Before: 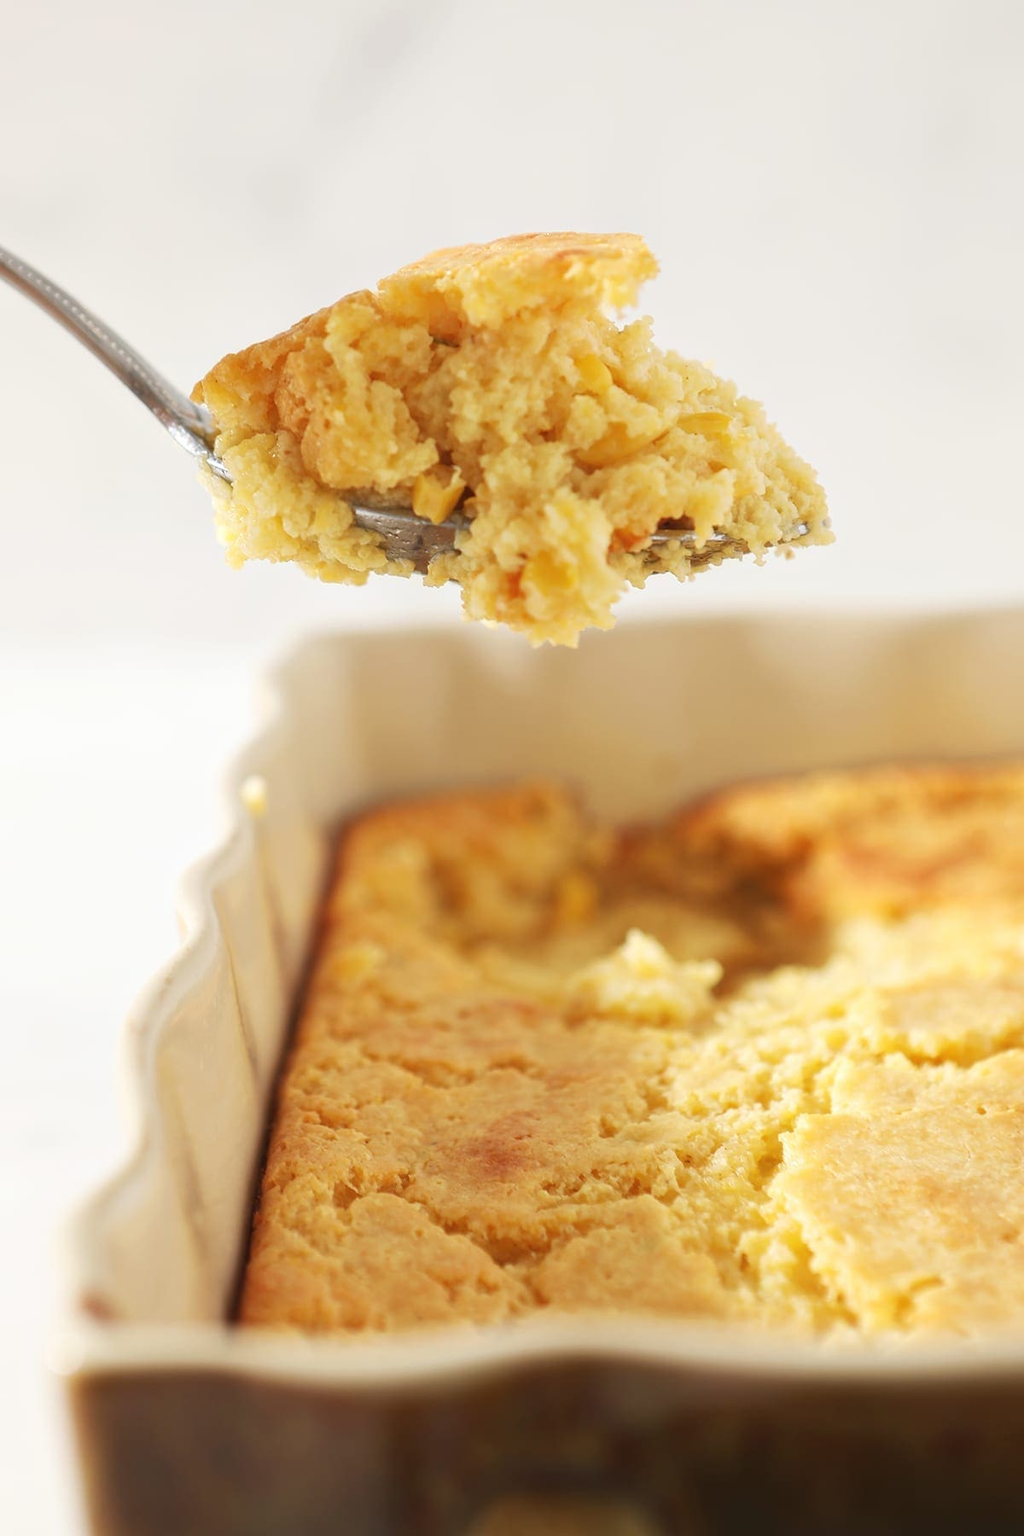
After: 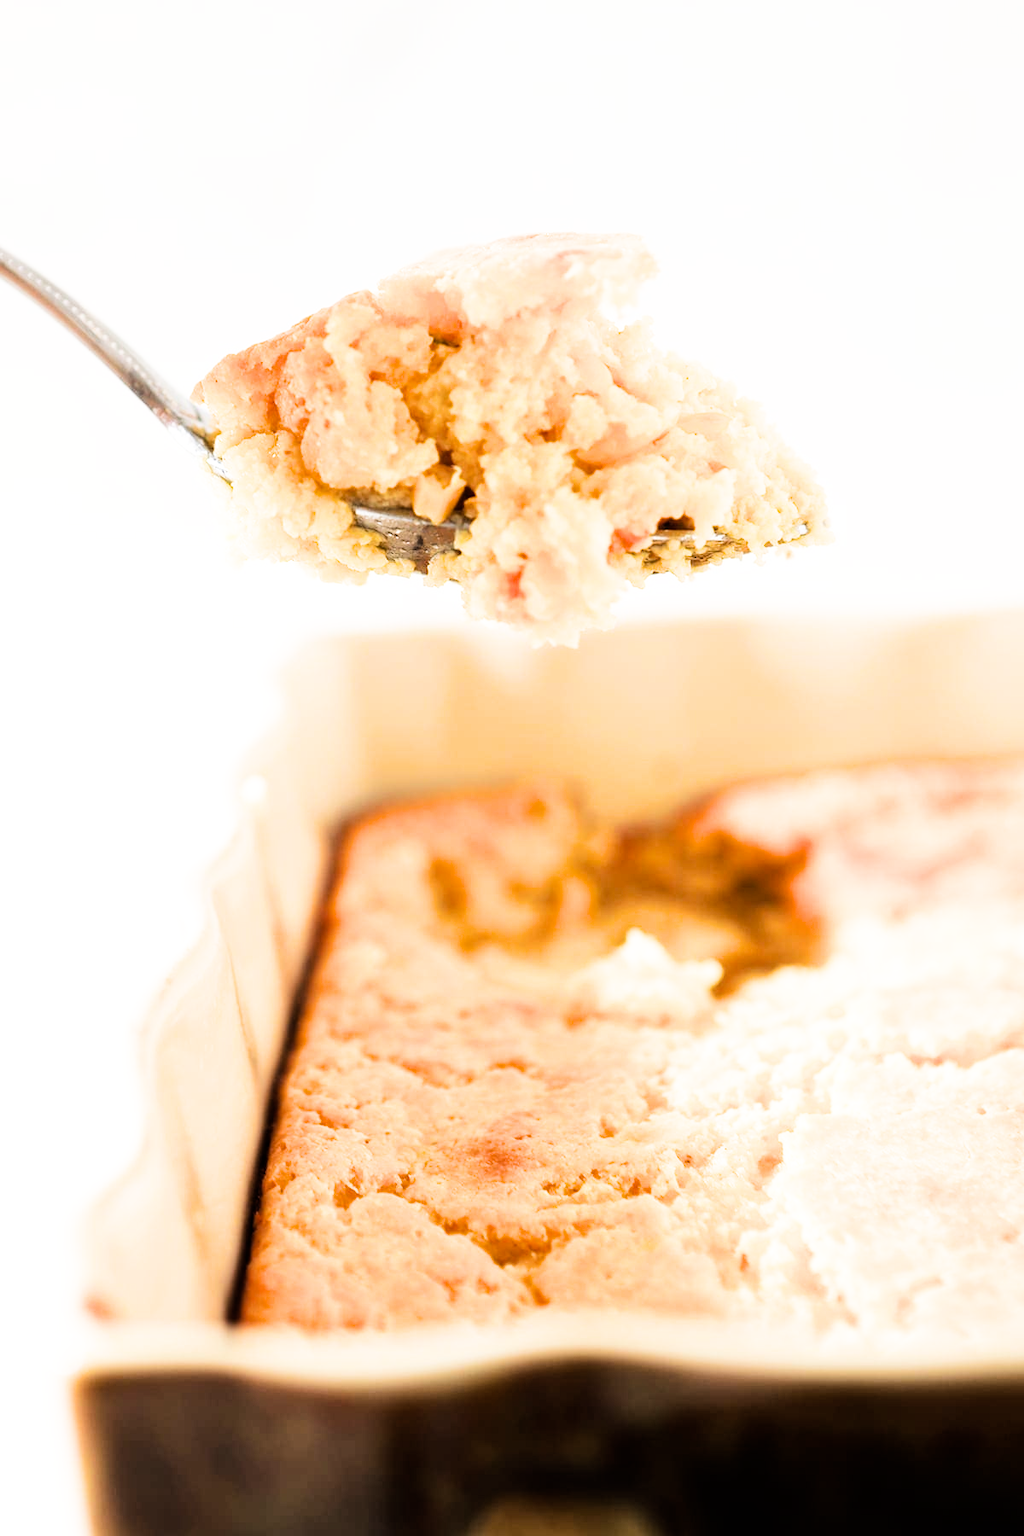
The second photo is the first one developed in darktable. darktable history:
exposure: black level correction 0.001, exposure 0.5 EV, compensate exposure bias true, compensate highlight preservation false
color balance: lift [1, 1, 0.999, 1.001], gamma [1, 1.003, 1.005, 0.995], gain [1, 0.992, 0.988, 1.012], contrast 5%, output saturation 110%
tone equalizer: -8 EV -0.417 EV, -7 EV -0.389 EV, -6 EV -0.333 EV, -5 EV -0.222 EV, -3 EV 0.222 EV, -2 EV 0.333 EV, -1 EV 0.389 EV, +0 EV 0.417 EV, edges refinement/feathering 500, mask exposure compensation -1.25 EV, preserve details no
filmic rgb: black relative exposure -5 EV, white relative exposure 3.5 EV, hardness 3.19, contrast 1.5, highlights saturation mix -50%
